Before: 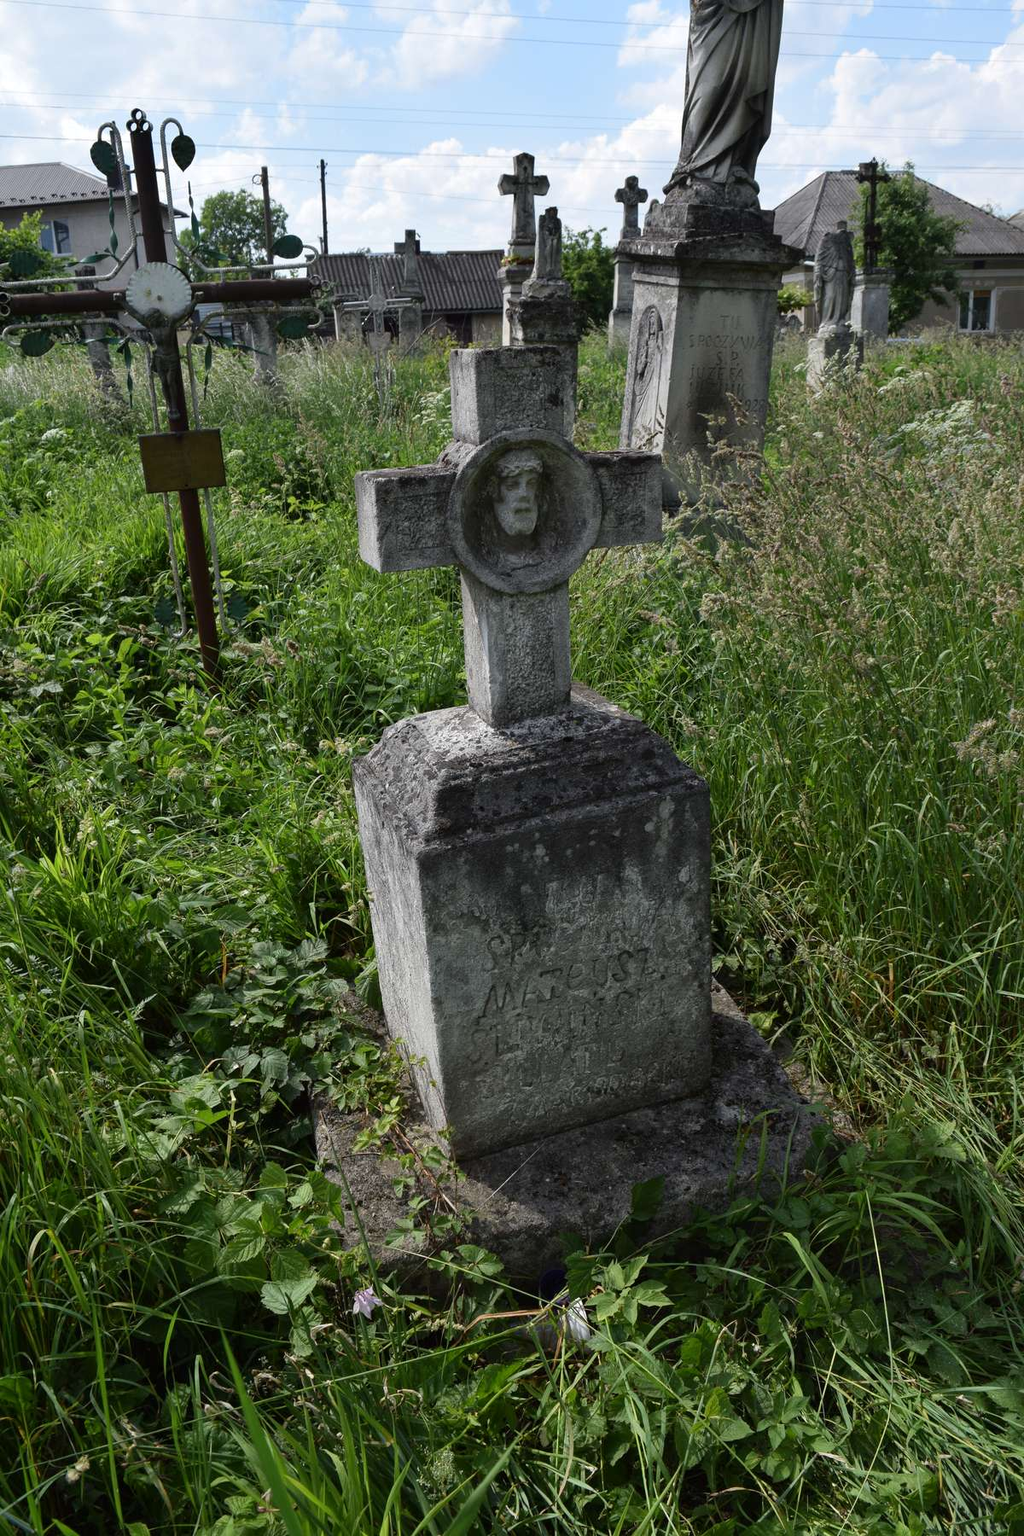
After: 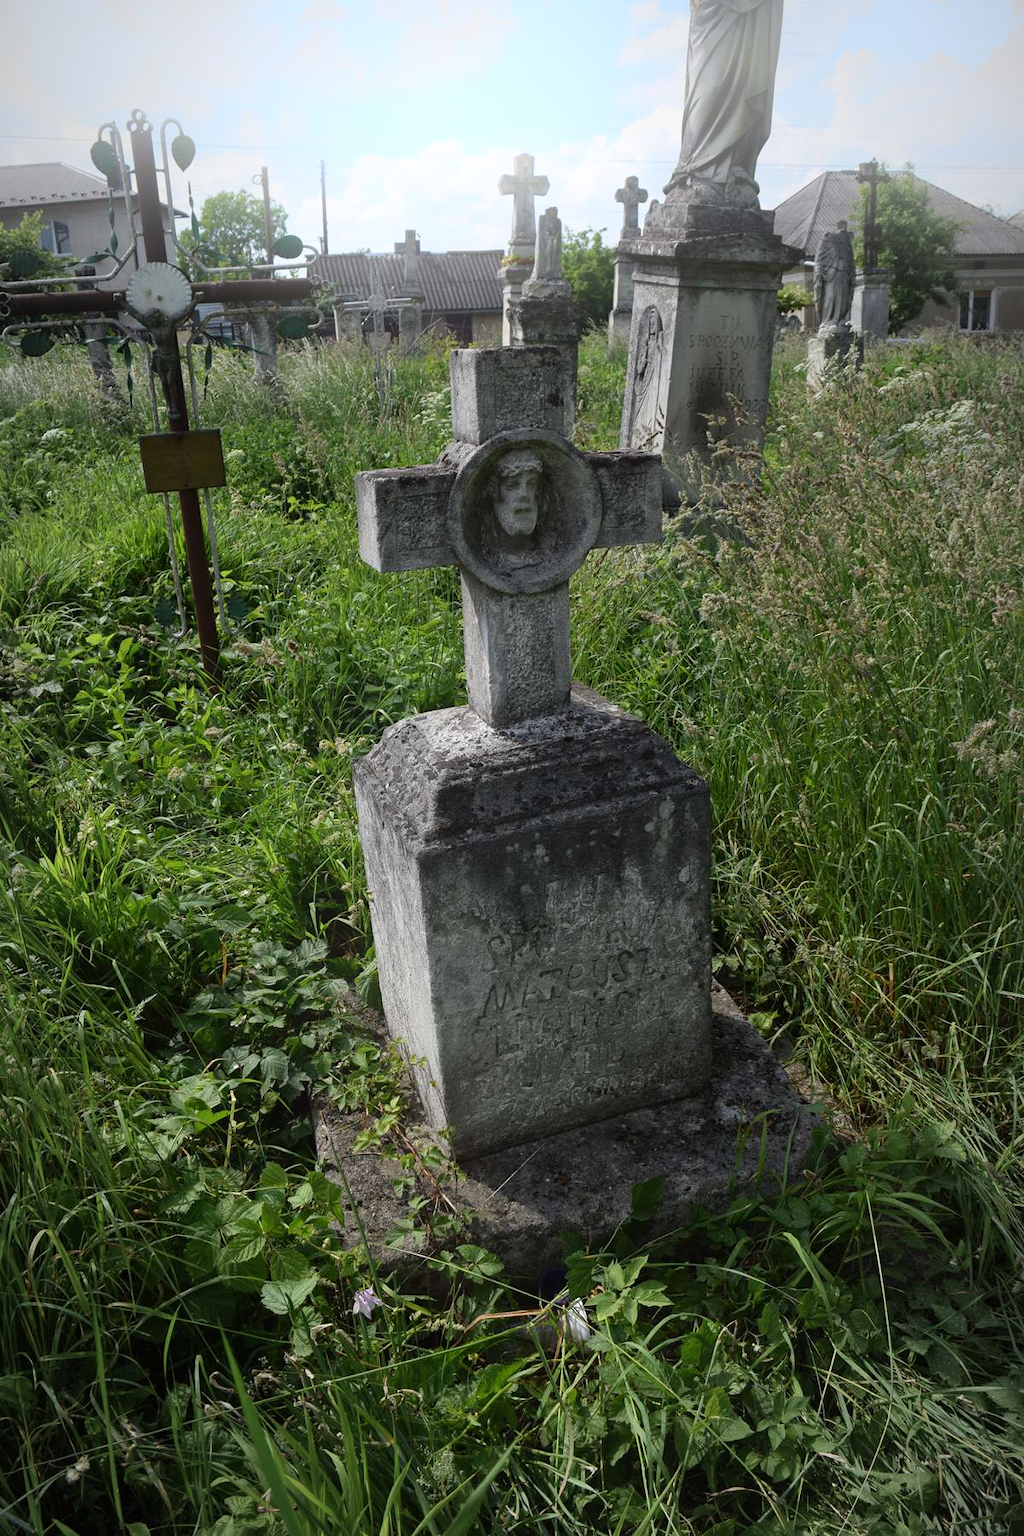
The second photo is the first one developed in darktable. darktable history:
vignetting: fall-off radius 70%, automatic ratio true
bloom: on, module defaults
